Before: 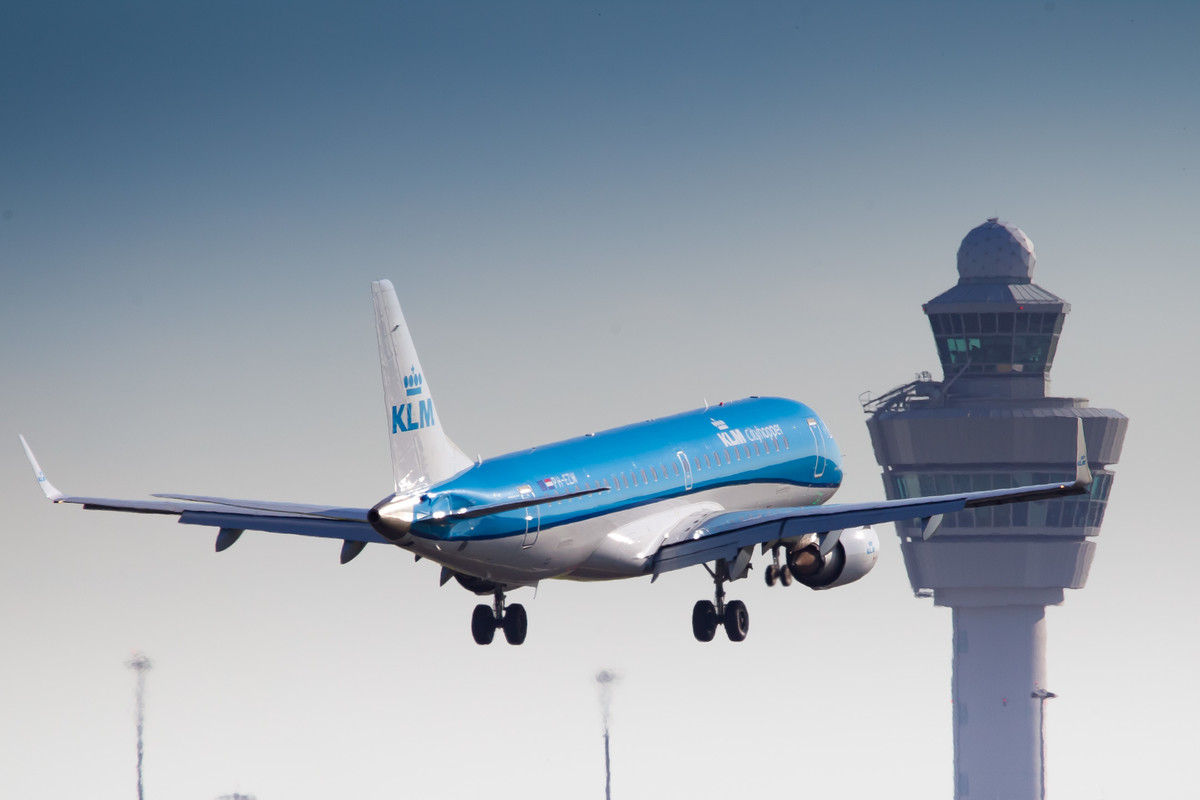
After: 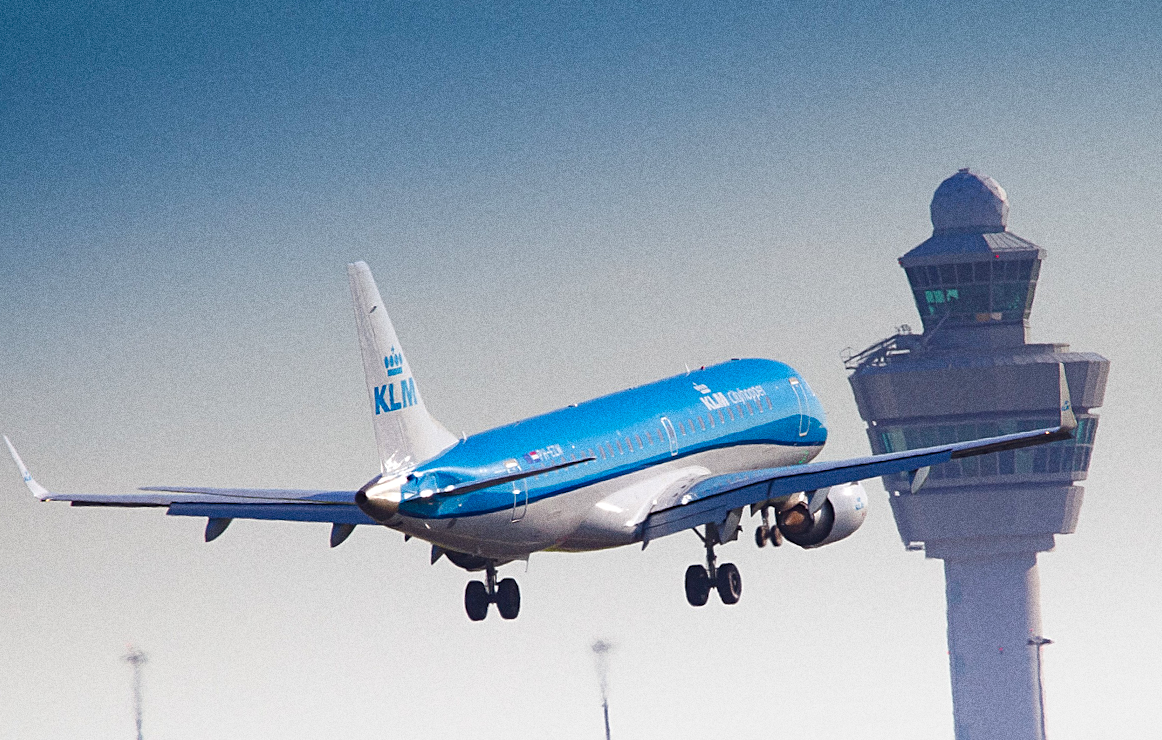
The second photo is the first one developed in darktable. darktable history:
exposure: black level correction -0.005, exposure 0.054 EV, compensate highlight preservation false
color balance rgb: perceptual saturation grading › global saturation 35%, perceptual saturation grading › highlights -30%, perceptual saturation grading › shadows 35%, perceptual brilliance grading › global brilliance 3%, perceptual brilliance grading › highlights -3%, perceptual brilliance grading › shadows 3%
sharpen: amount 0.478
grain: coarseness 0.09 ISO, strength 40%
rotate and perspective: rotation -3°, crop left 0.031, crop right 0.968, crop top 0.07, crop bottom 0.93
